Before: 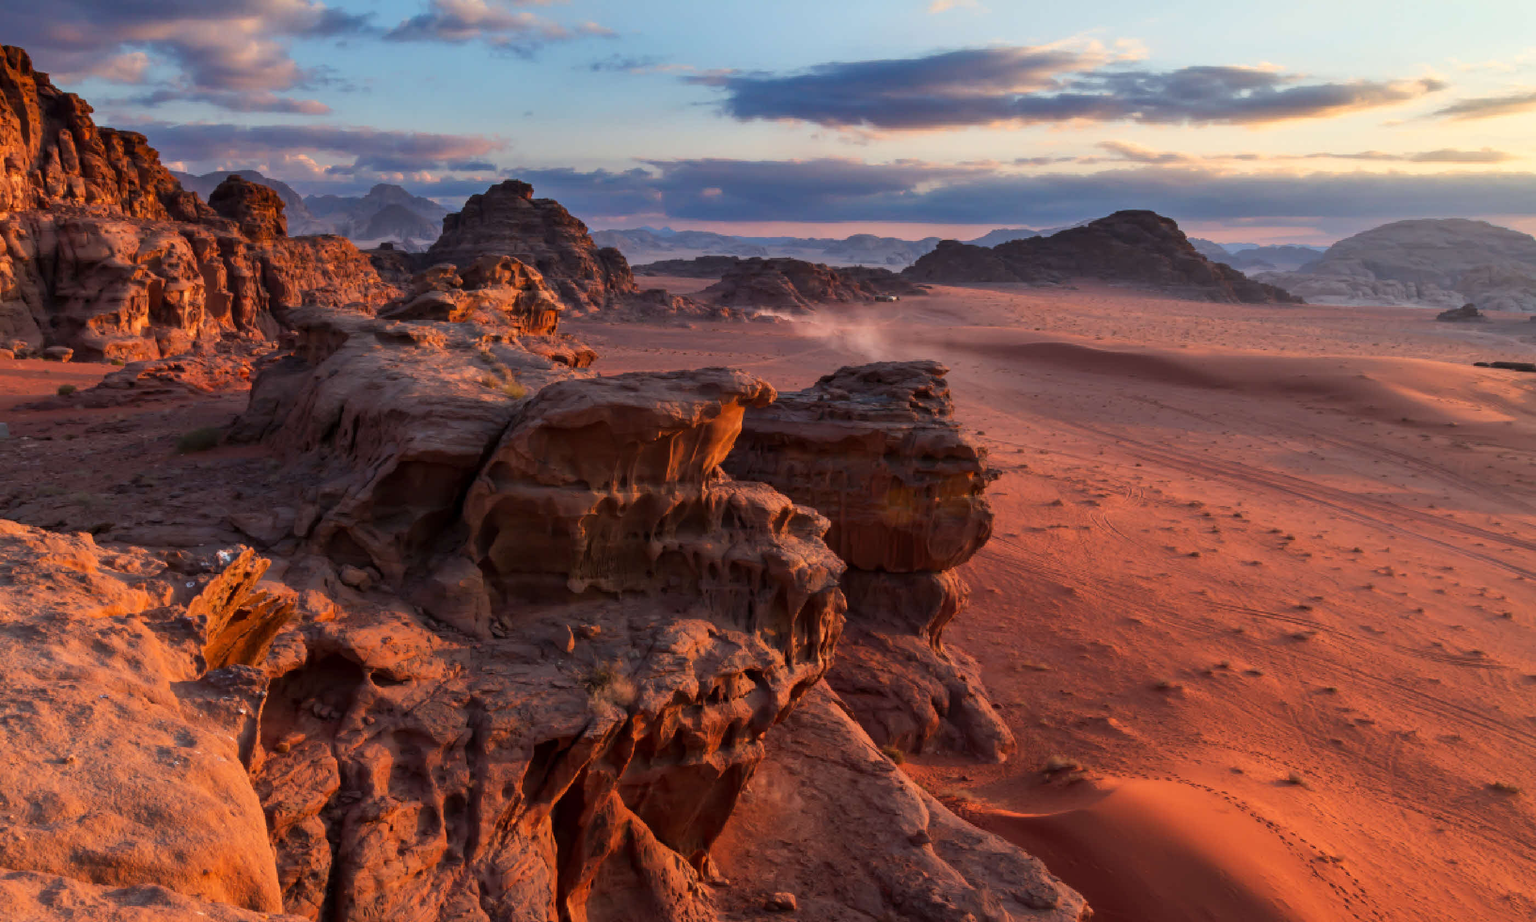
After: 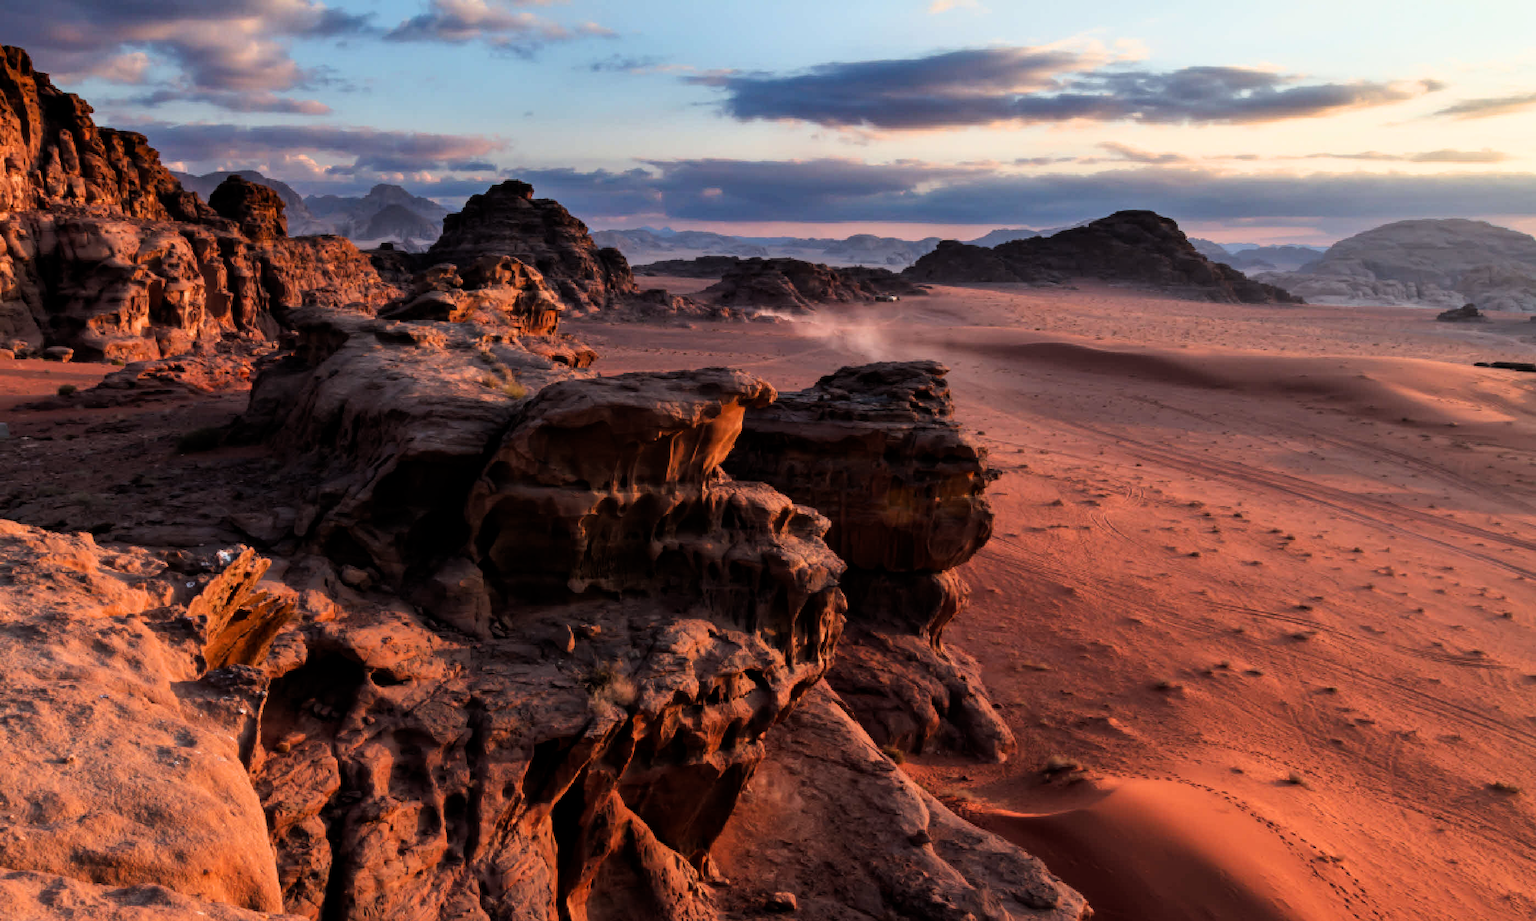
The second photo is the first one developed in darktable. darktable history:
filmic rgb: black relative exposure -8.72 EV, white relative exposure 2.69 EV, threshold 2.99 EV, target black luminance 0%, target white luminance 99.858%, hardness 6.27, latitude 75.64%, contrast 1.316, highlights saturation mix -4.6%, iterations of high-quality reconstruction 0, enable highlight reconstruction true
